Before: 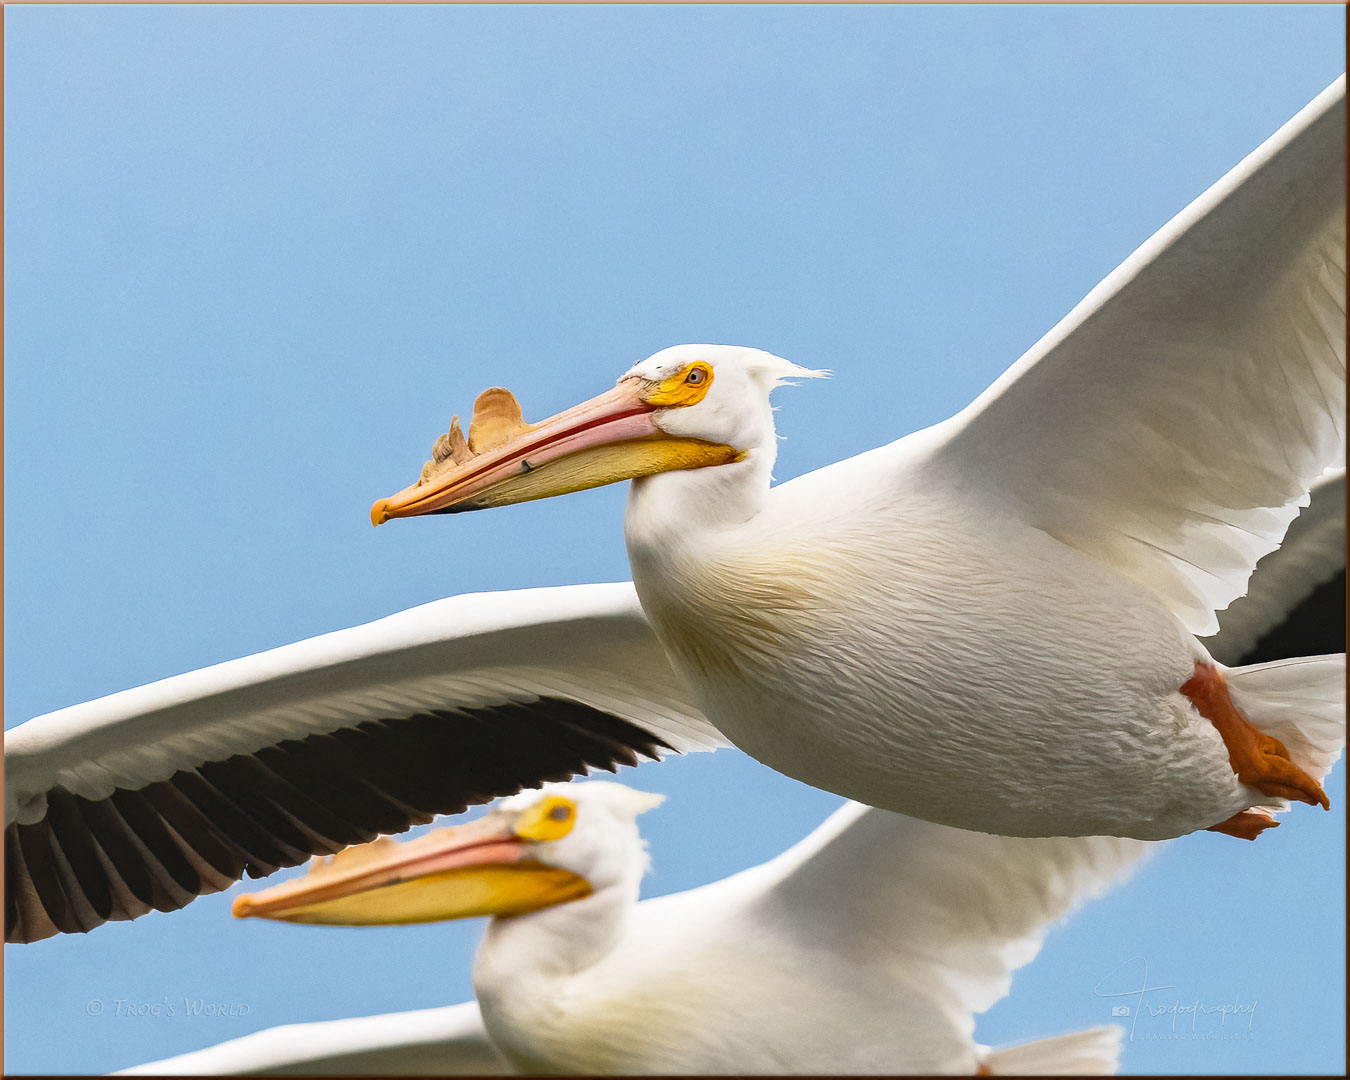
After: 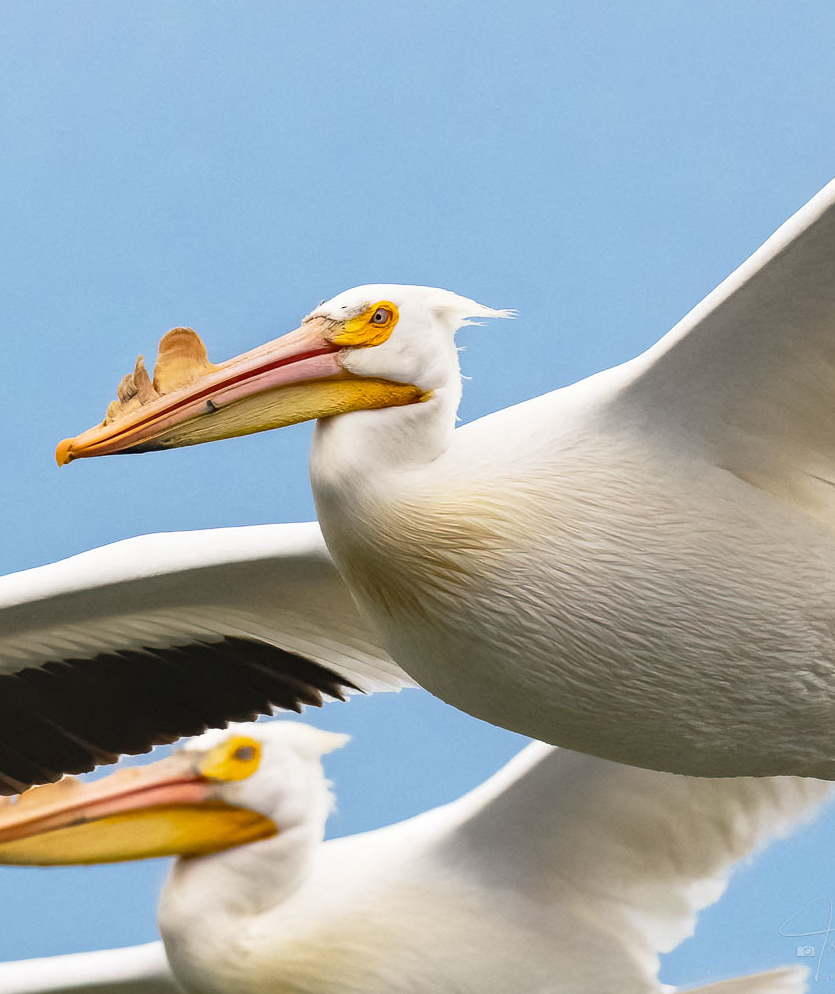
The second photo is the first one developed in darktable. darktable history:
crop and rotate: left 23.391%, top 5.625%, right 14.717%, bottom 2.249%
